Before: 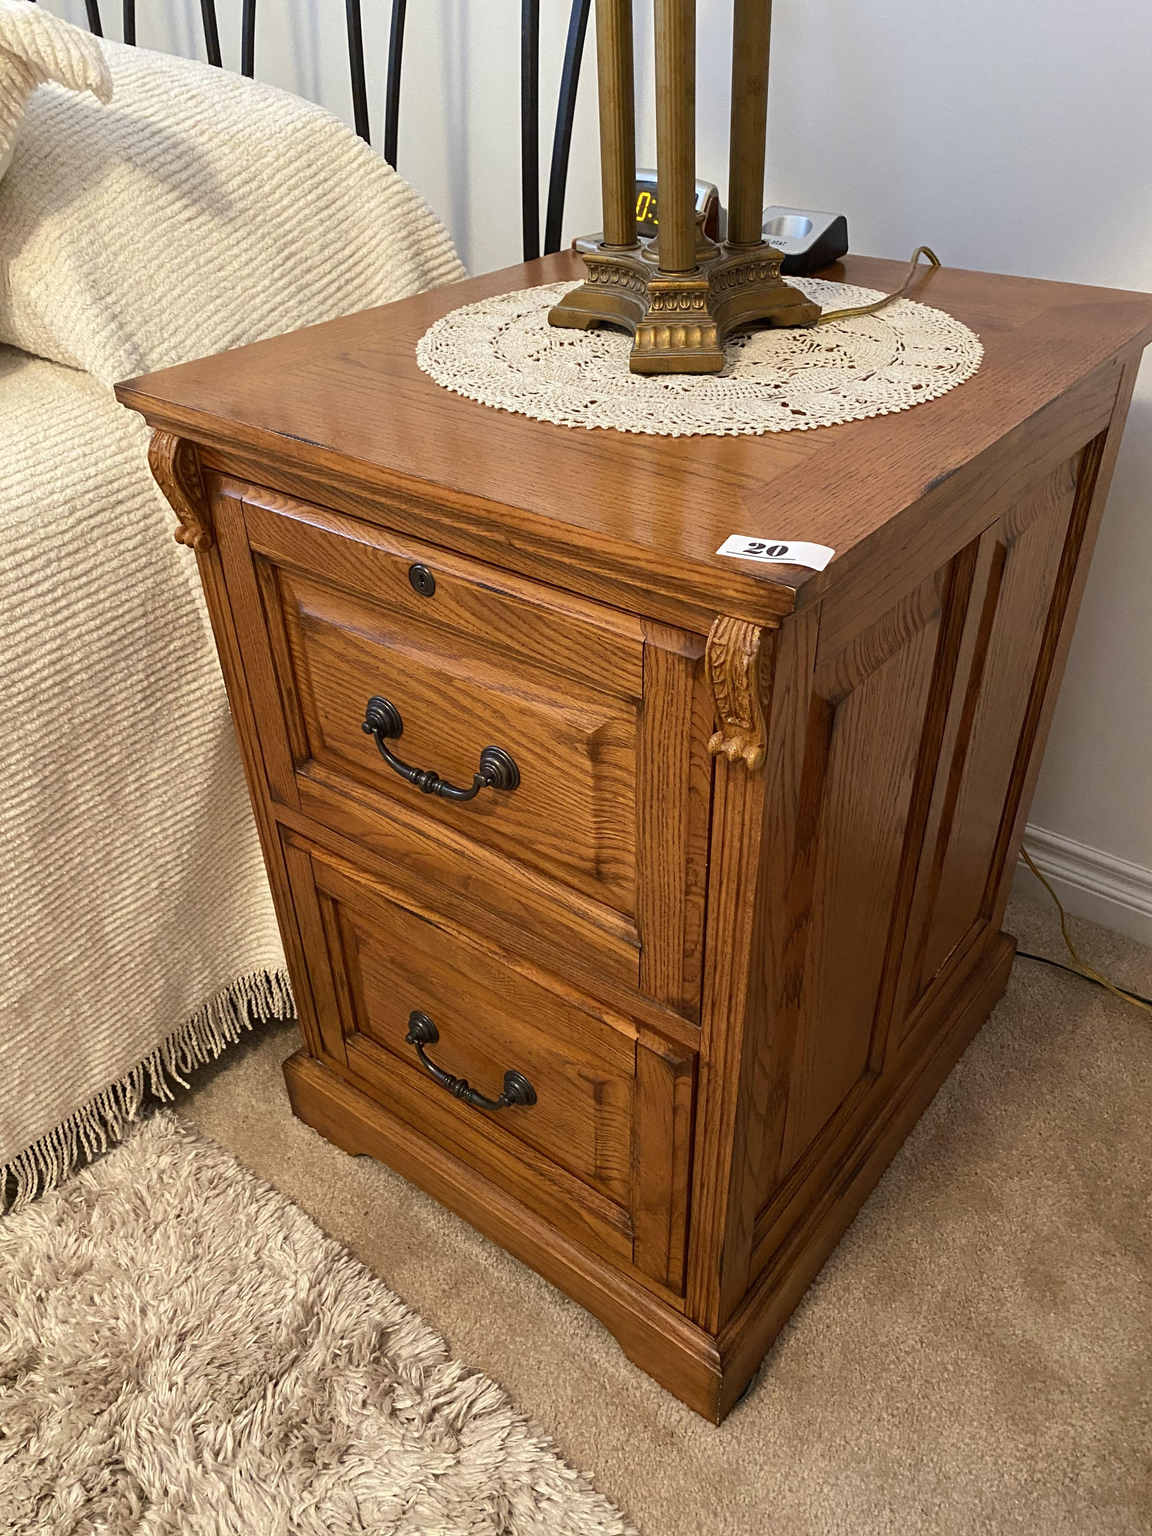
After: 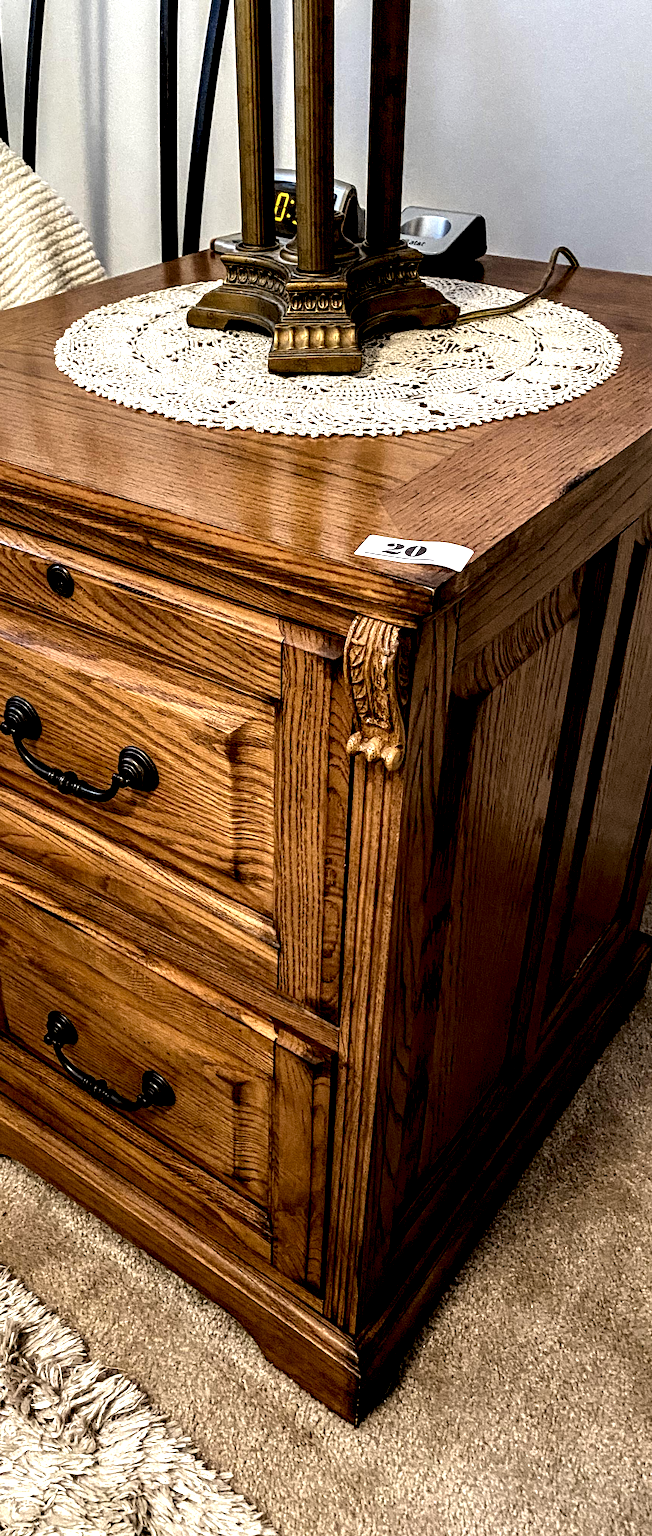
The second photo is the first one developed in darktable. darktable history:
exposure: black level correction 0.011, exposure -0.484 EV, compensate highlight preservation false
local contrast: shadows 170%, detail 226%
crop: left 31.431%, top 0.002%, right 11.917%
tone equalizer: -8 EV -0.739 EV, -7 EV -0.676 EV, -6 EV -0.637 EV, -5 EV -0.406 EV, -3 EV 0.378 EV, -2 EV 0.6 EV, -1 EV 0.676 EV, +0 EV 0.747 EV
